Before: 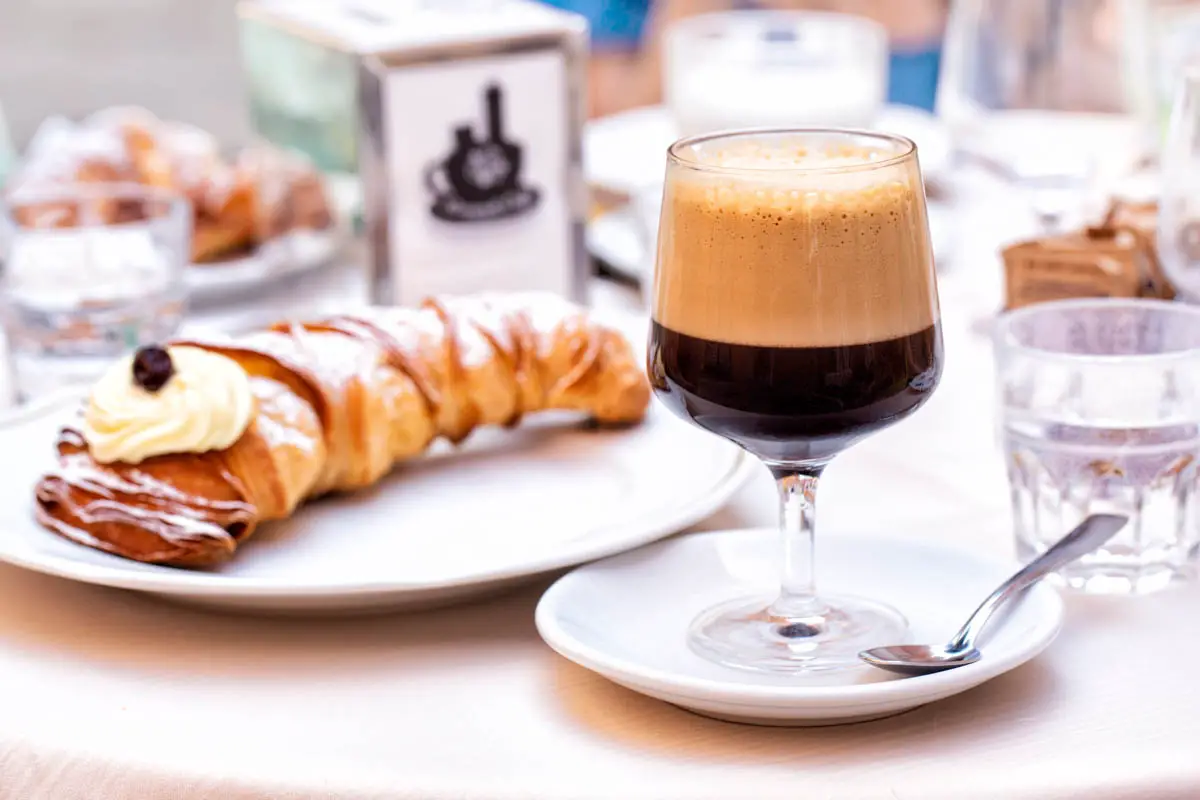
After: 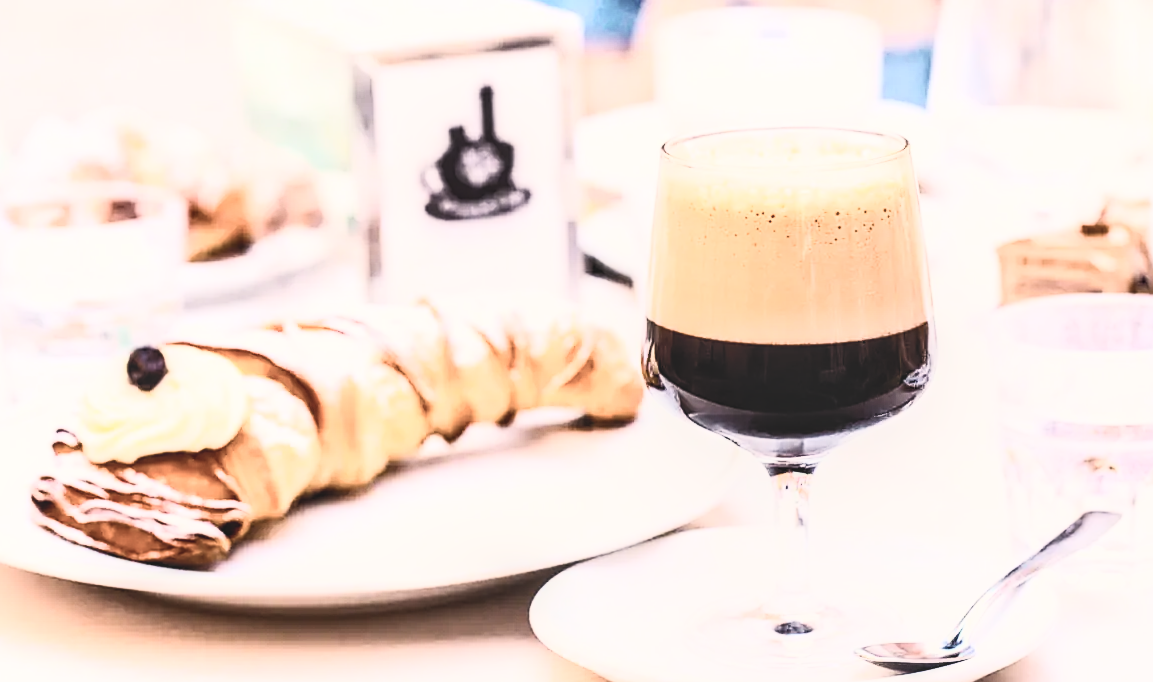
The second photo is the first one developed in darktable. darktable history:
local contrast: on, module defaults
tone equalizer: -8 EV -0.75 EV, -7 EV -0.7 EV, -6 EV -0.6 EV, -5 EV -0.4 EV, -3 EV 0.4 EV, -2 EV 0.6 EV, -1 EV 0.7 EV, +0 EV 0.75 EV, edges refinement/feathering 500, mask exposure compensation -1.57 EV, preserve details no
color balance rgb: shadows lift › chroma 2%, shadows lift › hue 247.2°, power › chroma 0.3%, power › hue 25.2°, highlights gain › chroma 3%, highlights gain › hue 60°, global offset › luminance 0.75%, perceptual saturation grading › global saturation 20%, perceptual saturation grading › highlights -20%, perceptual saturation grading › shadows 30%, global vibrance 20%
crop and rotate: angle 0.2°, left 0.275%, right 3.127%, bottom 14.18%
contrast brightness saturation: contrast 0.57, brightness 0.57, saturation -0.34
sharpen: radius 1.864, amount 0.398, threshold 1.271
filmic rgb: black relative exposure -7.65 EV, white relative exposure 4.56 EV, hardness 3.61
